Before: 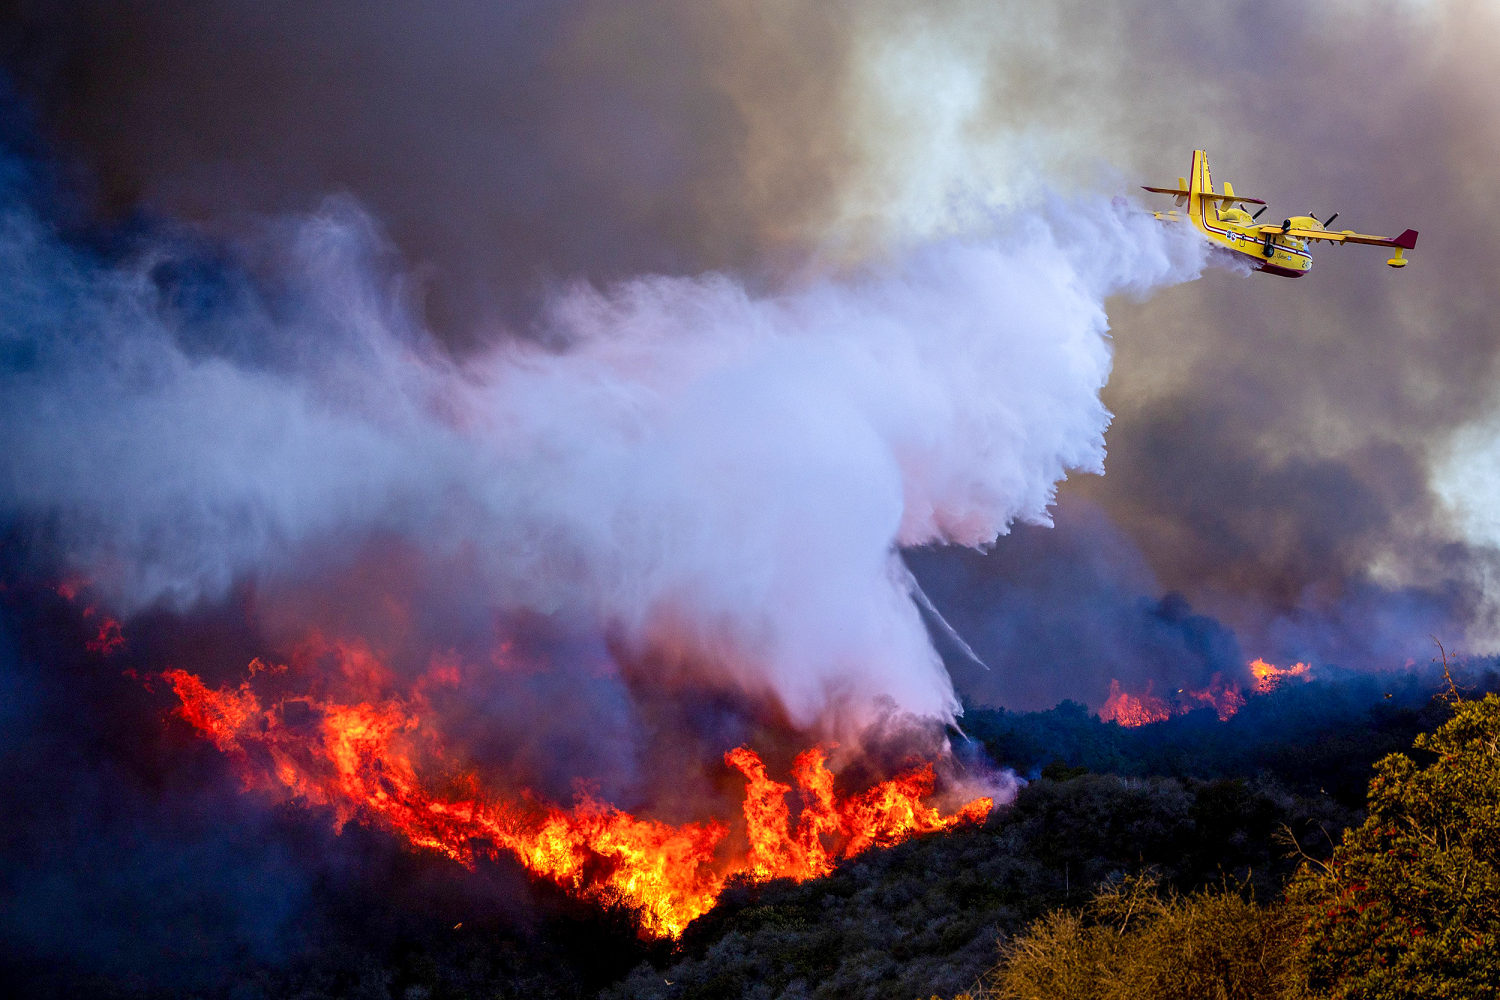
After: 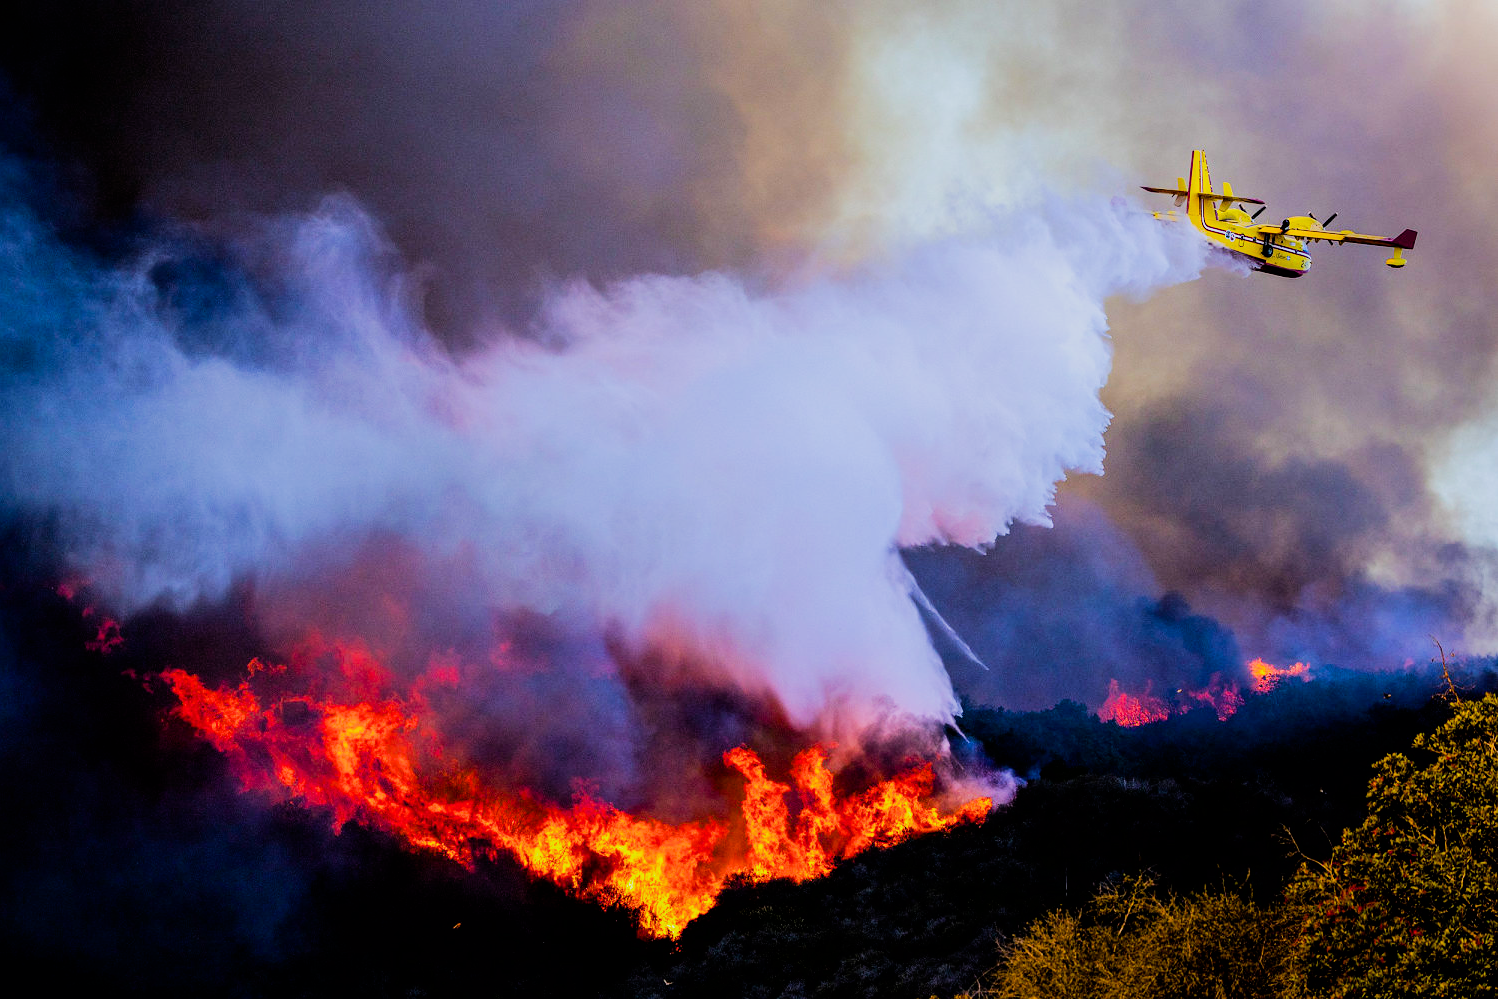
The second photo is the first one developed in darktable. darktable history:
filmic rgb: black relative exposure -5 EV, hardness 2.88, contrast 1.3, highlights saturation mix -30%
color balance rgb: perceptual saturation grading › global saturation 25%, perceptual brilliance grading › mid-tones 10%, perceptual brilliance grading › shadows 15%, global vibrance 20%
crop and rotate: left 0.126%
